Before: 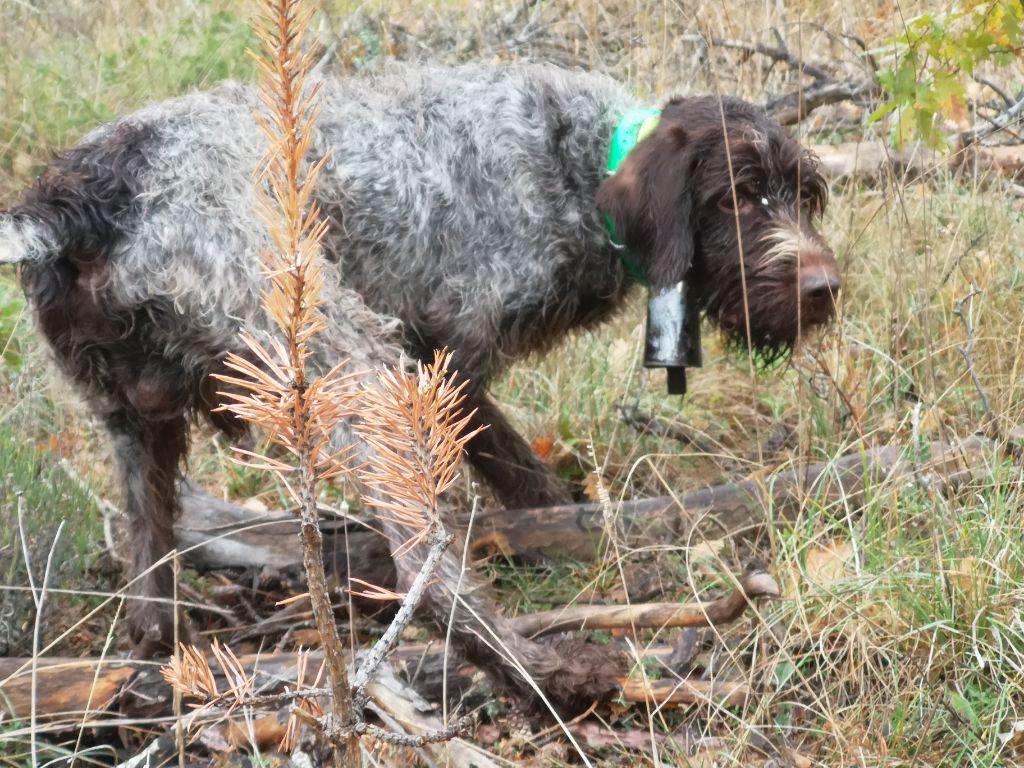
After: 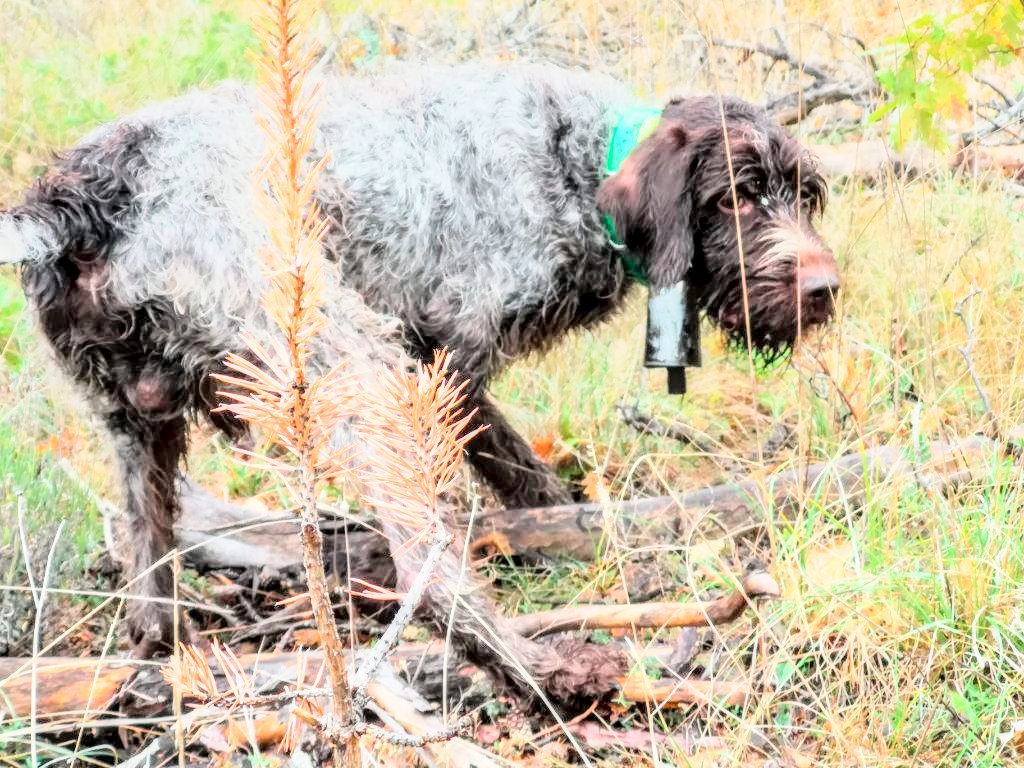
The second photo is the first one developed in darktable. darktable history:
local contrast: detail 150%
filmic rgb: black relative exposure -7.65 EV, white relative exposure 4.56 EV, threshold 2.97 EV, hardness 3.61, contrast 0.988, color science v6 (2022), enable highlight reconstruction true
exposure: black level correction -0.002, exposure 1.349 EV, compensate highlight preservation false
tone curve: curves: ch0 [(0, 0.014) (0.17, 0.099) (0.398, 0.423) (0.728, 0.808) (0.877, 0.91) (0.99, 0.955)]; ch1 [(0, 0) (0.377, 0.325) (0.493, 0.491) (0.505, 0.504) (0.515, 0.515) (0.554, 0.575) (0.623, 0.643) (0.701, 0.718) (1, 1)]; ch2 [(0, 0) (0.423, 0.453) (0.481, 0.485) (0.501, 0.501) (0.531, 0.527) (0.586, 0.597) (0.663, 0.706) (0.717, 0.753) (1, 0.991)], color space Lab, independent channels, preserve colors none
